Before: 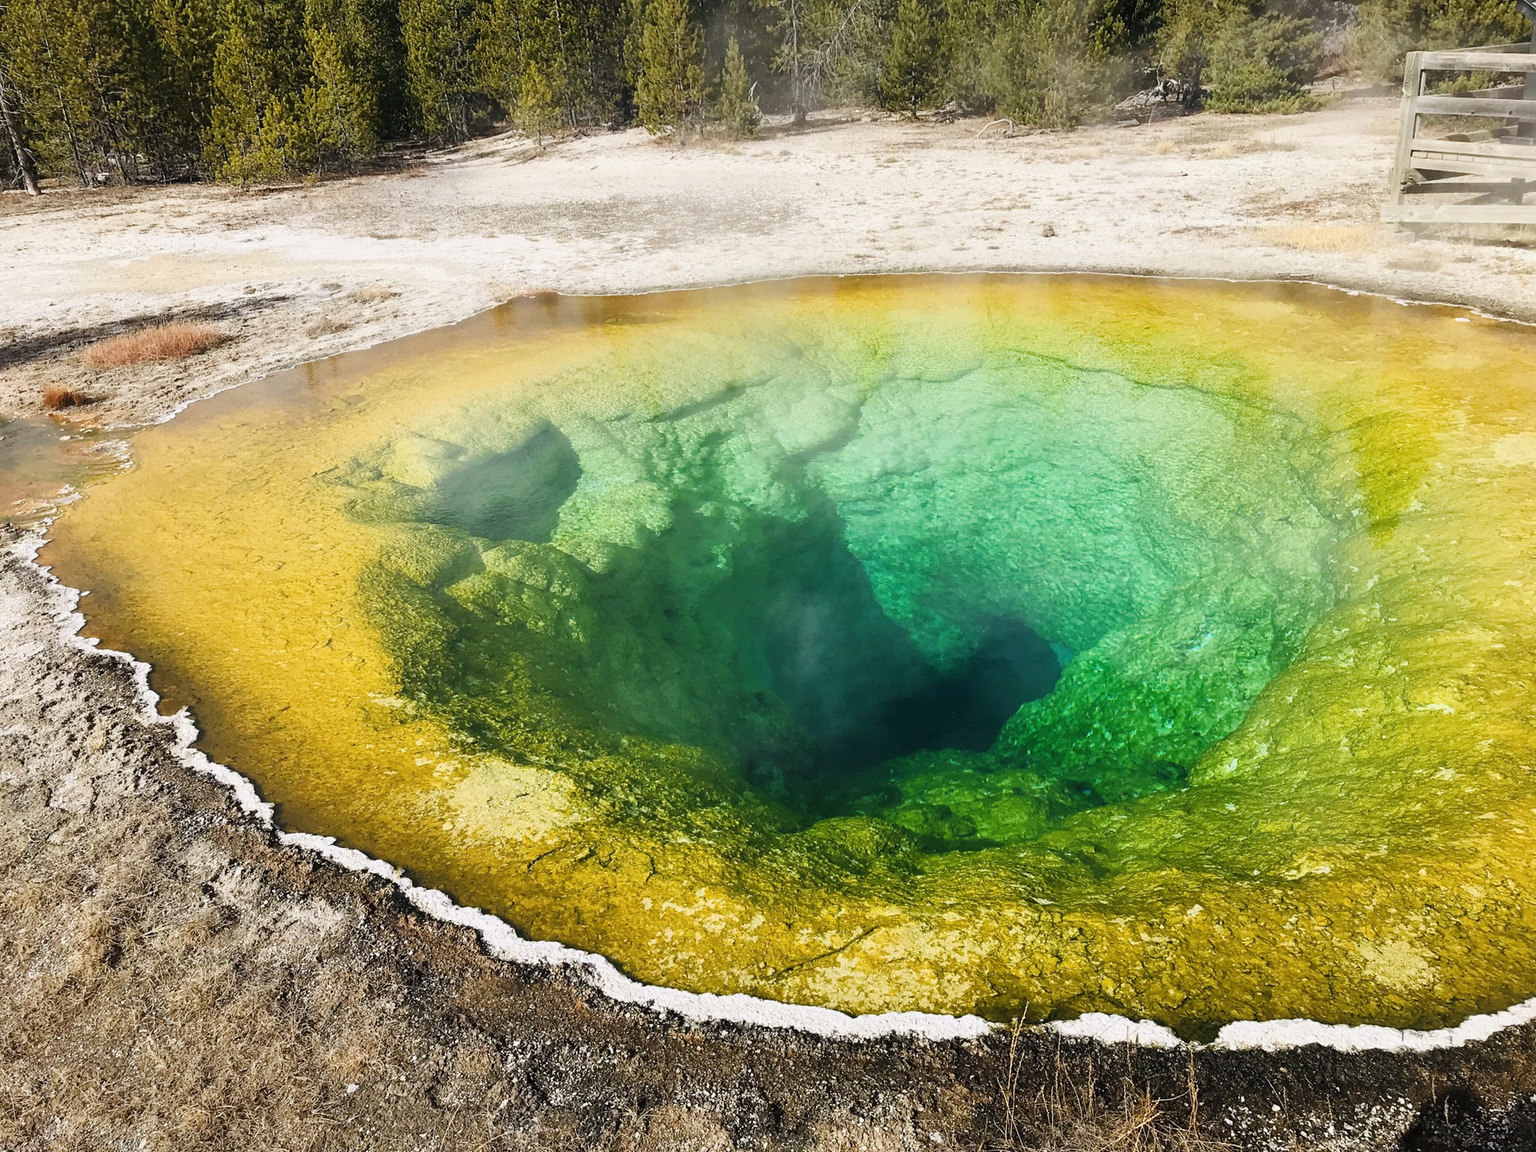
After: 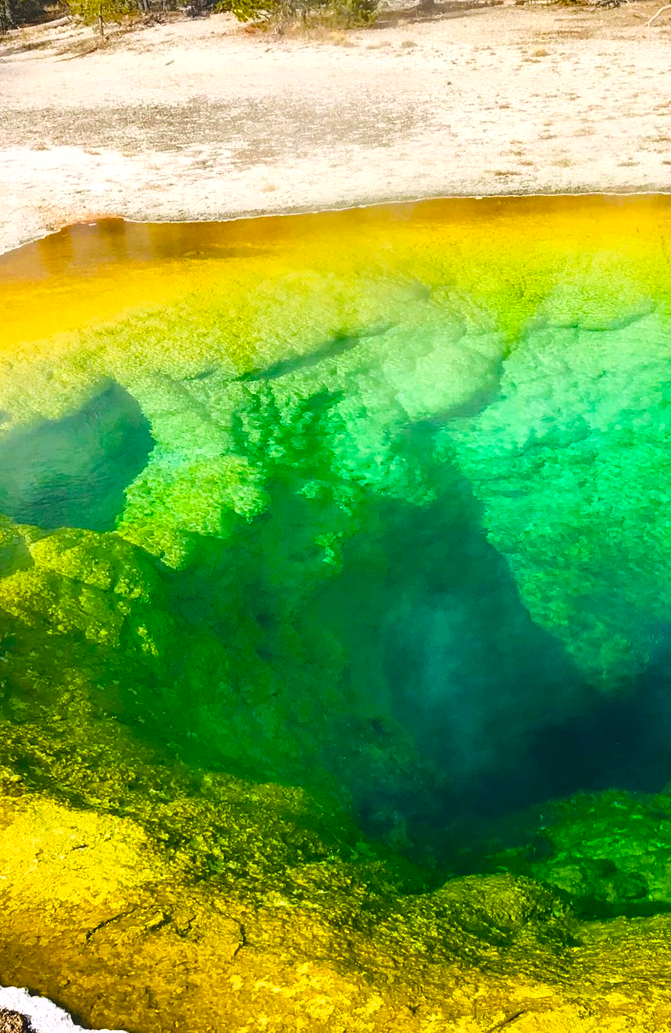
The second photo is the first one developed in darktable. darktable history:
crop and rotate: left 29.864%, top 10.268%, right 35.154%, bottom 17.984%
exposure: exposure 0.201 EV, compensate highlight preservation false
color balance rgb: global offset › luminance 0.472%, global offset › hue 171.53°, linear chroma grading › global chroma 15.224%, perceptual saturation grading › global saturation 25.341%, global vibrance 42.555%
local contrast: mode bilateral grid, contrast 21, coarseness 51, detail 120%, midtone range 0.2
